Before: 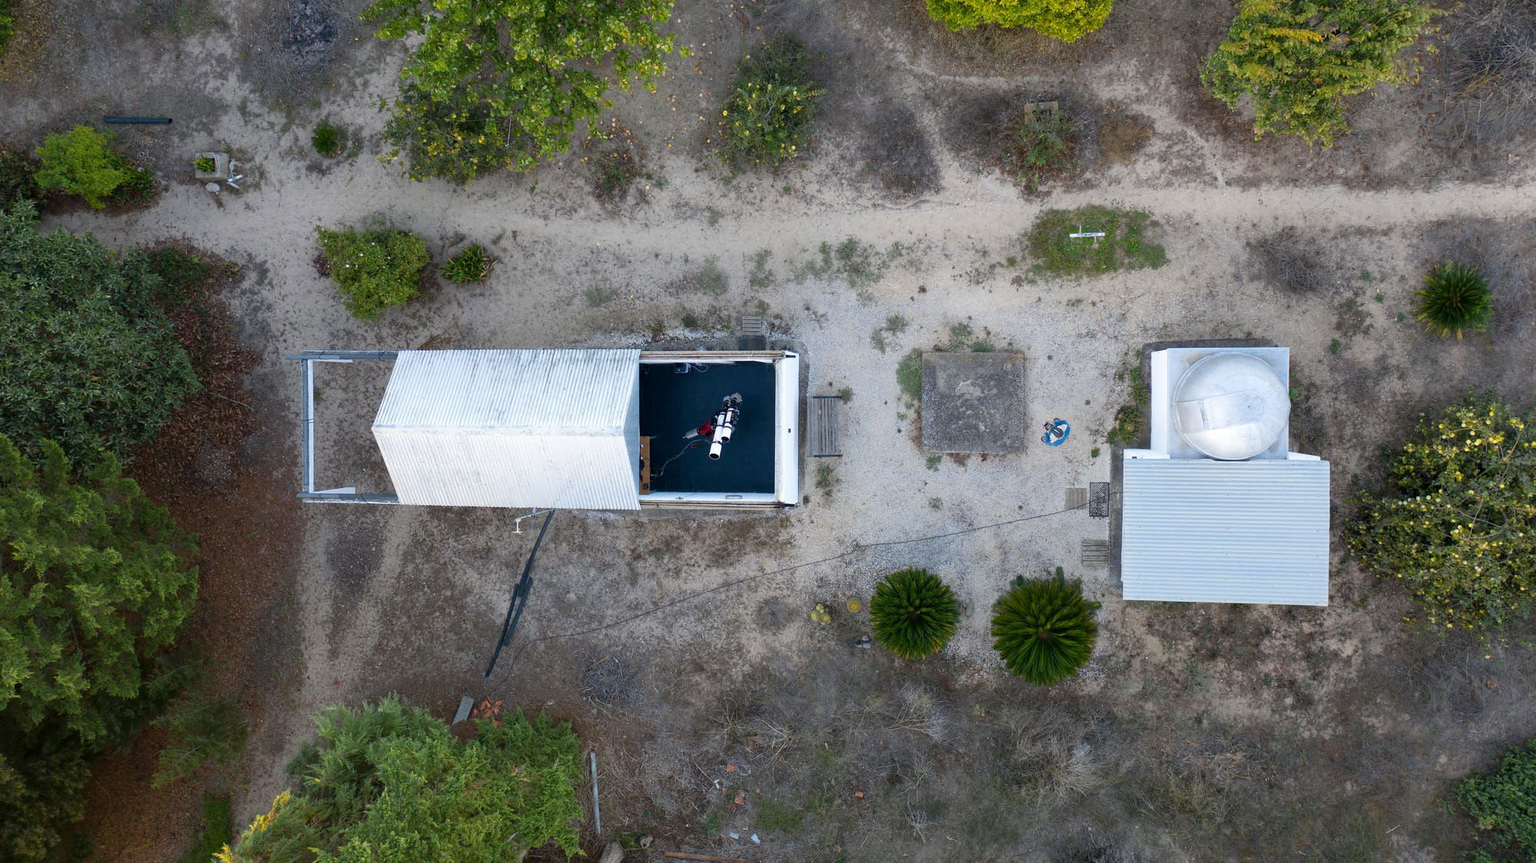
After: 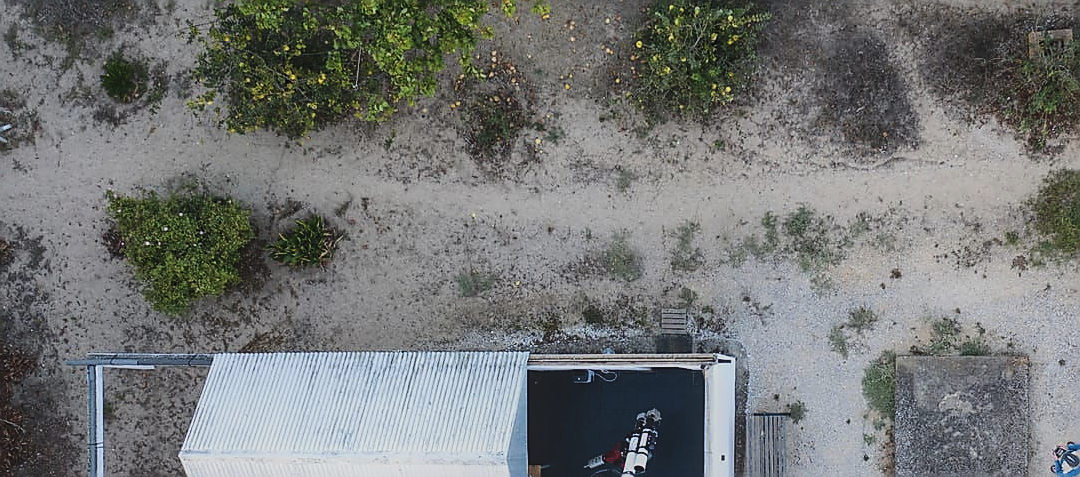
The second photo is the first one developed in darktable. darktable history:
sharpen: radius 1.424, amount 1.237, threshold 0.687
crop: left 15.258%, top 9.188%, right 30.699%, bottom 48.368%
exposure: black level correction -0.017, exposure -1.107 EV, compensate highlight preservation false
base curve: curves: ch0 [(0, 0) (0.028, 0.03) (0.121, 0.232) (0.46, 0.748) (0.859, 0.968) (1, 1)]
local contrast: detail 109%
